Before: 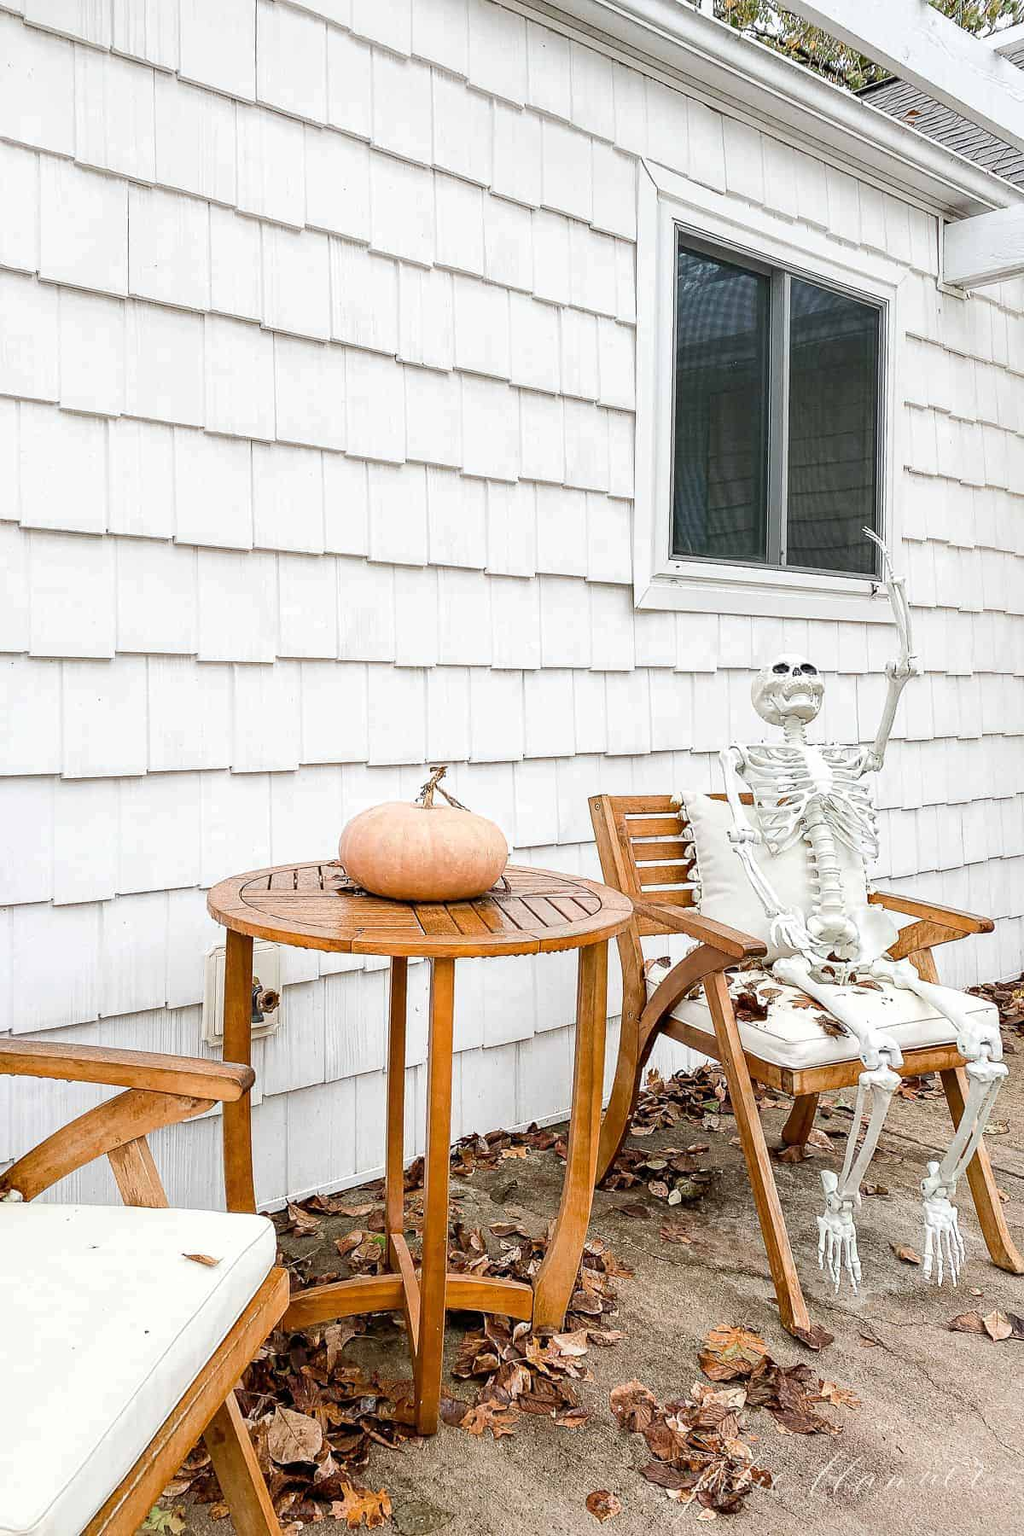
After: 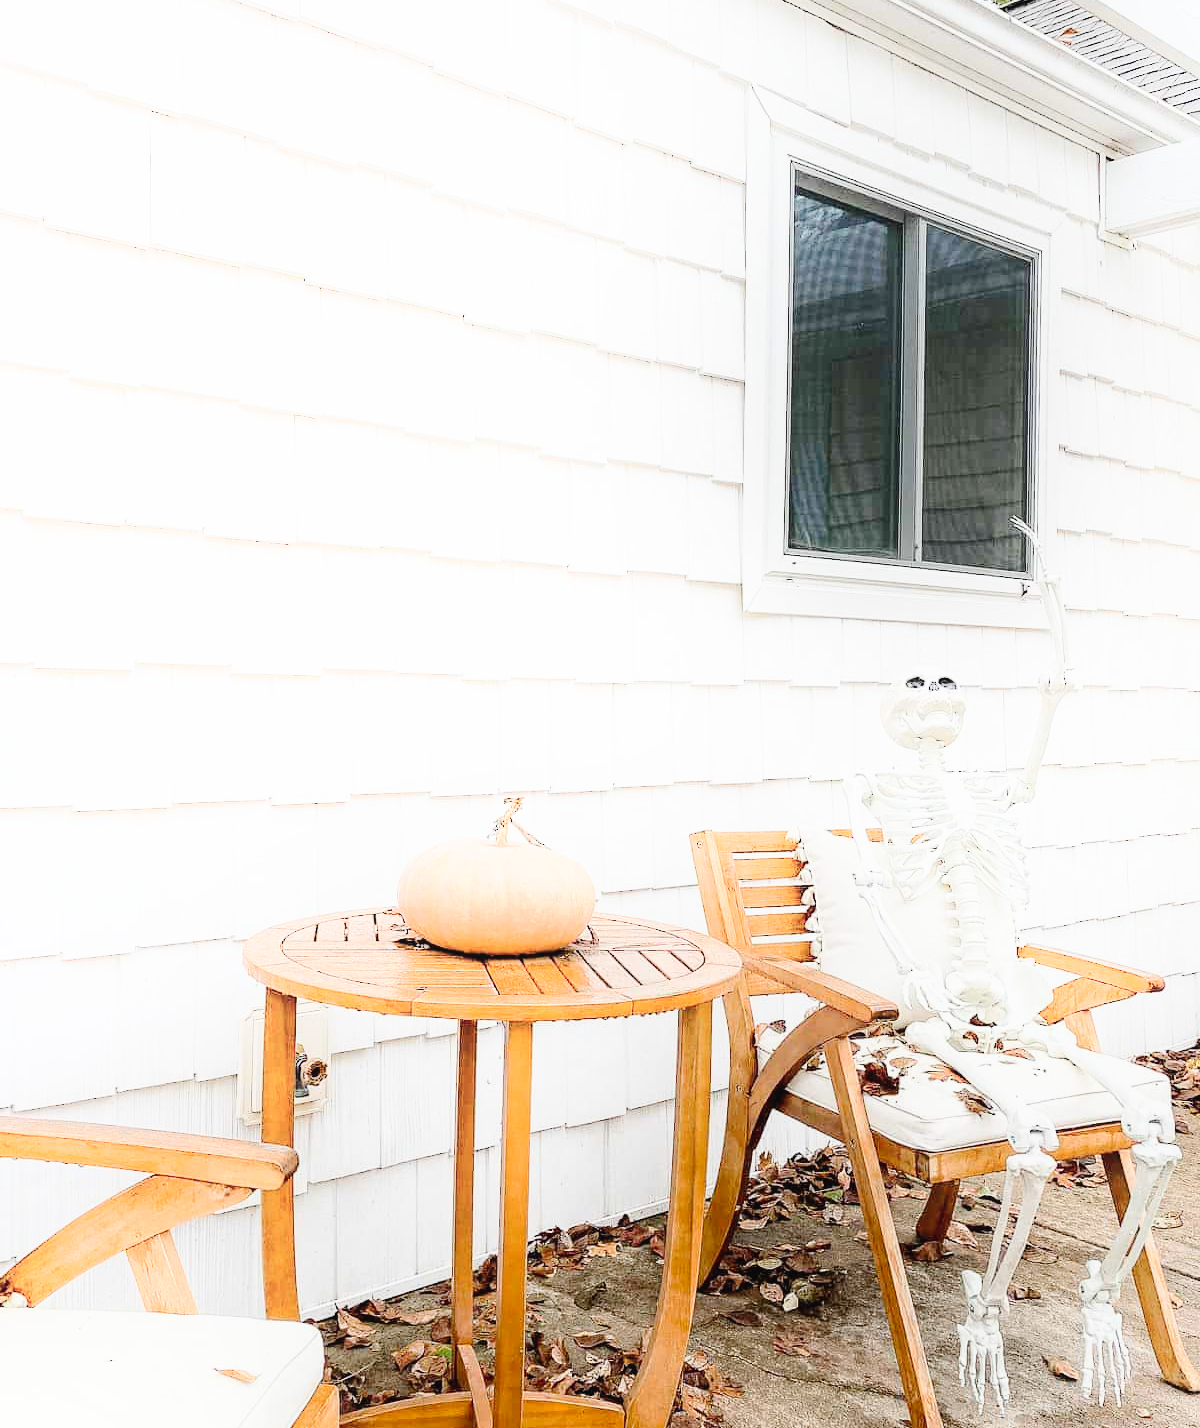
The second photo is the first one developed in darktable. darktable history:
tone curve: curves: ch0 [(0, 0.021) (0.049, 0.044) (0.152, 0.14) (0.328, 0.377) (0.473, 0.543) (0.641, 0.705) (0.85, 0.894) (1, 0.969)]; ch1 [(0, 0) (0.302, 0.331) (0.433, 0.432) (0.472, 0.47) (0.502, 0.503) (0.527, 0.516) (0.564, 0.573) (0.614, 0.626) (0.677, 0.701) (0.859, 0.885) (1, 1)]; ch2 [(0, 0) (0.33, 0.301) (0.447, 0.44) (0.487, 0.496) (0.502, 0.516) (0.535, 0.563) (0.565, 0.597) (0.608, 0.641) (1, 1)], preserve colors none
shadows and highlights: highlights 69.9, soften with gaussian
crop and rotate: top 5.665%, bottom 14.947%
